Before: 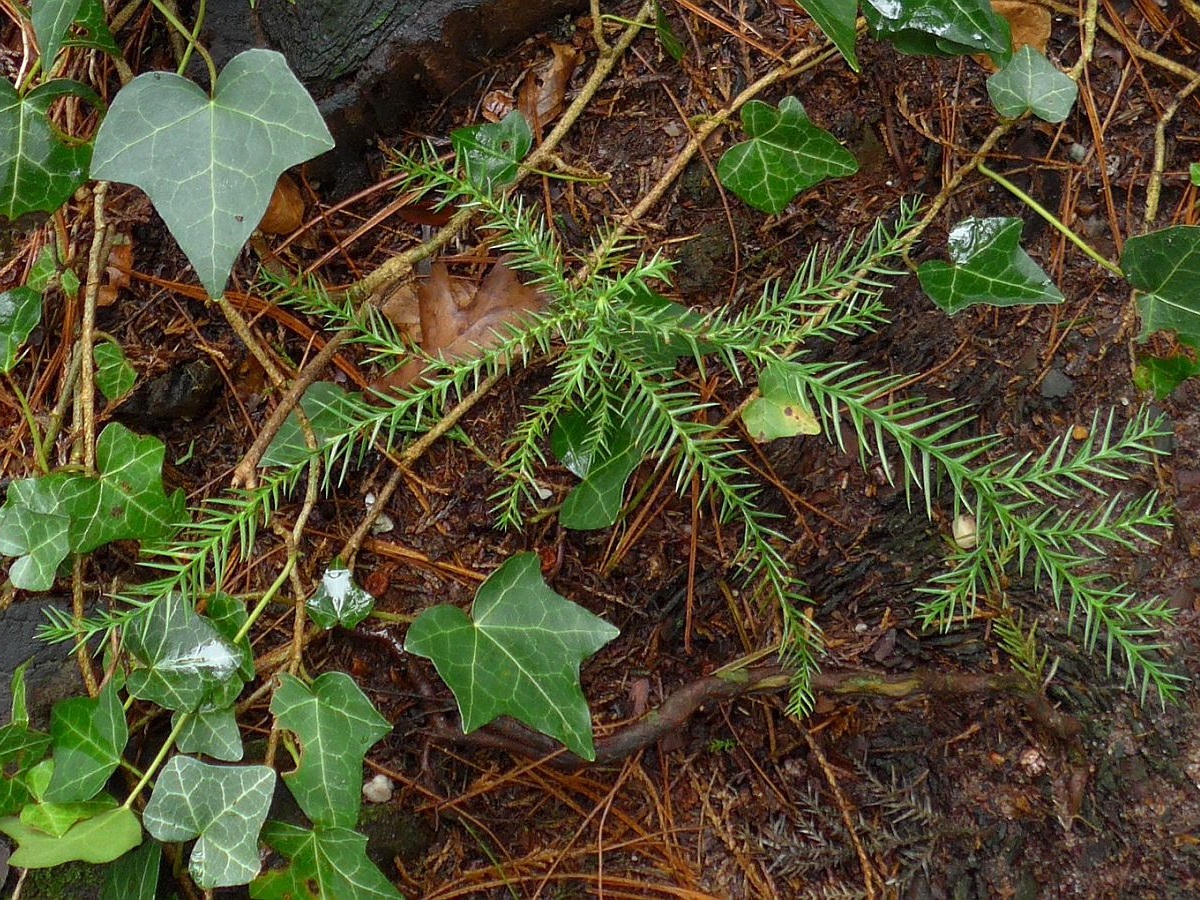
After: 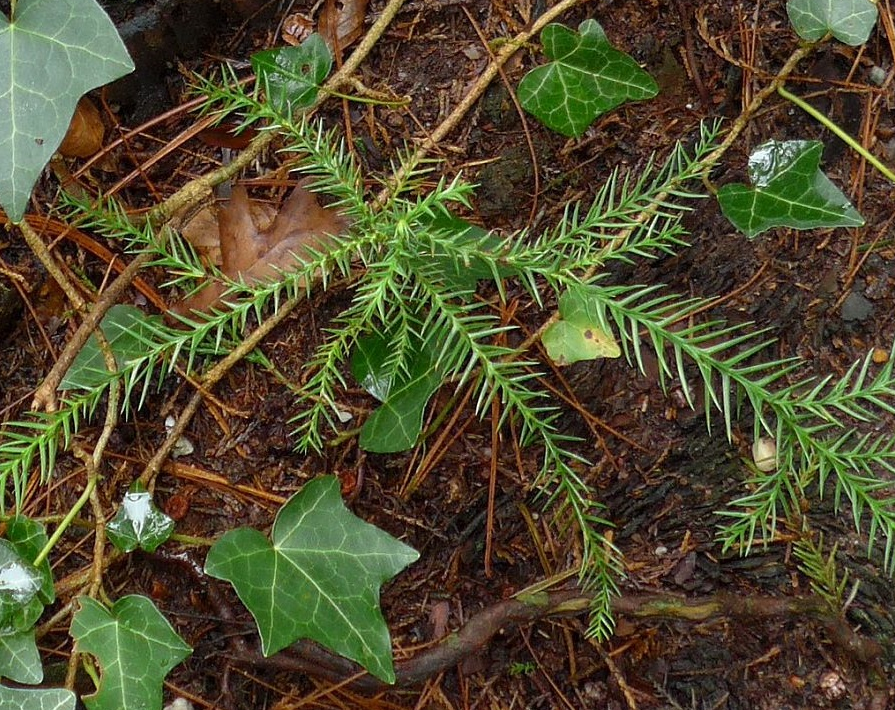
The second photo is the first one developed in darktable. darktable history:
crop: left 16.726%, top 8.599%, right 8.612%, bottom 12.479%
